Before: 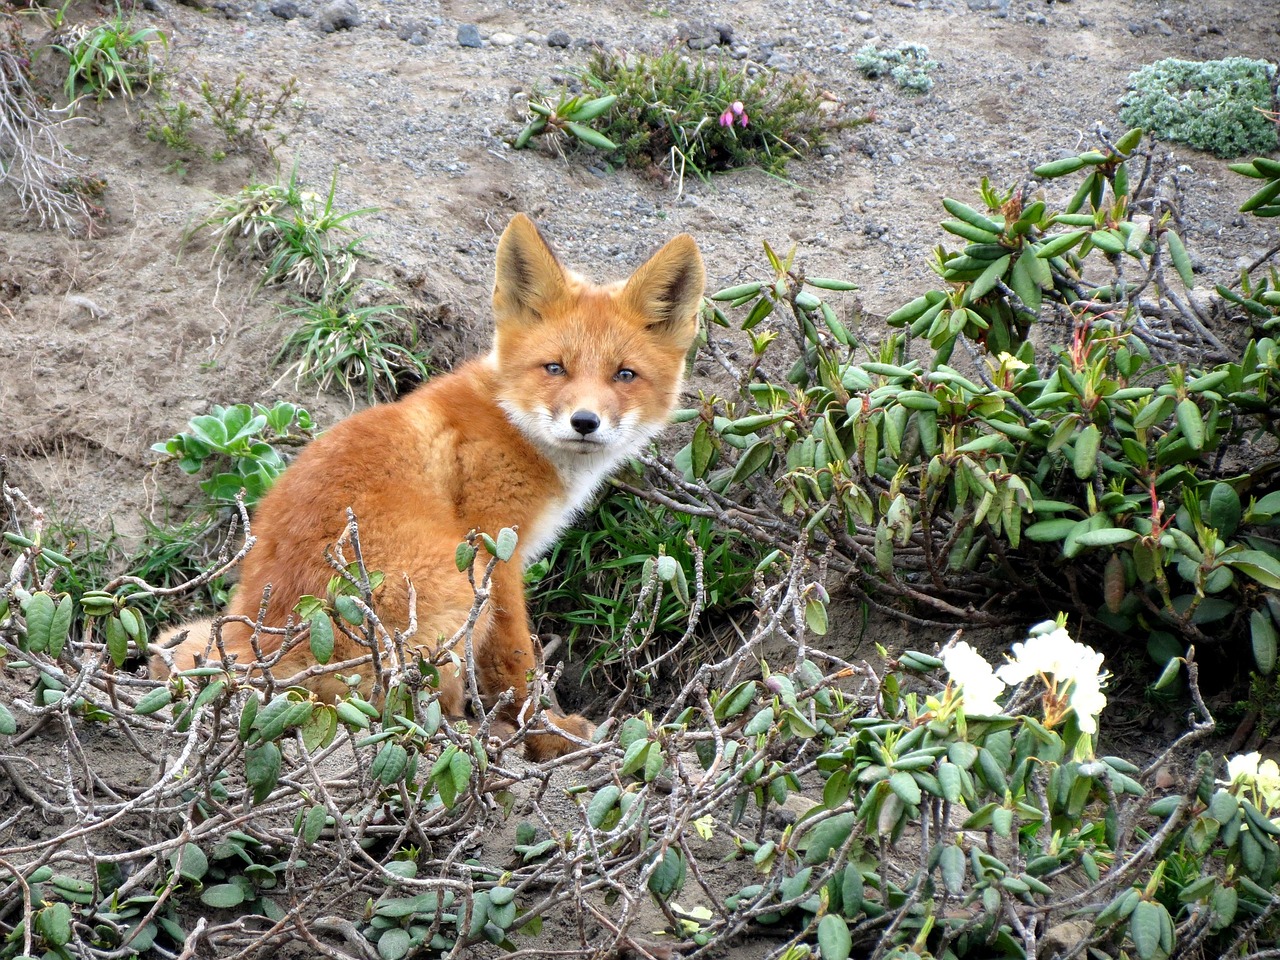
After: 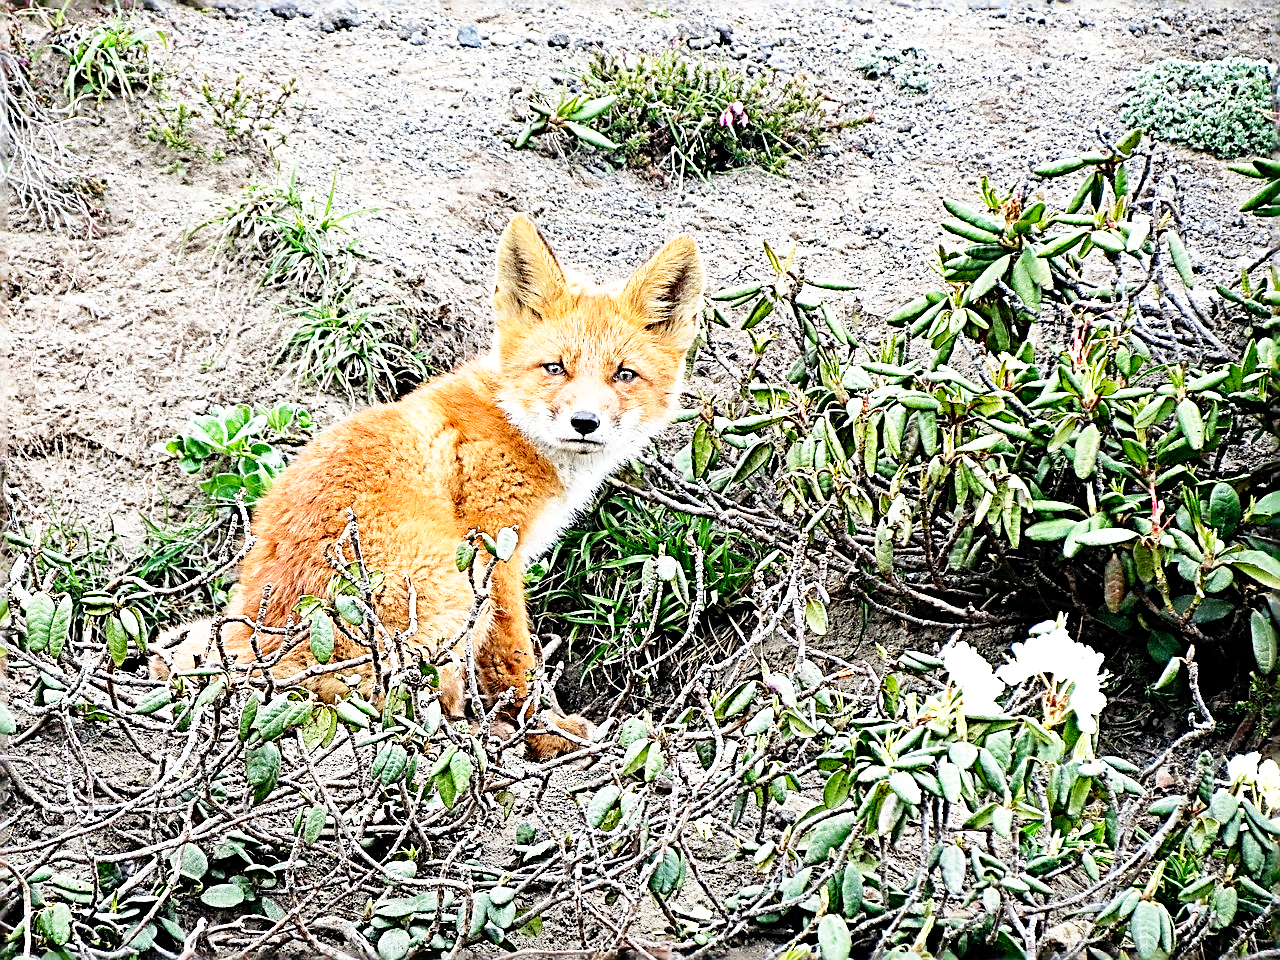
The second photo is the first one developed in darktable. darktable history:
sharpen: radius 3.158, amount 1.731
base curve: curves: ch0 [(0, 0) (0.012, 0.01) (0.073, 0.168) (0.31, 0.711) (0.645, 0.957) (1, 1)], preserve colors none
